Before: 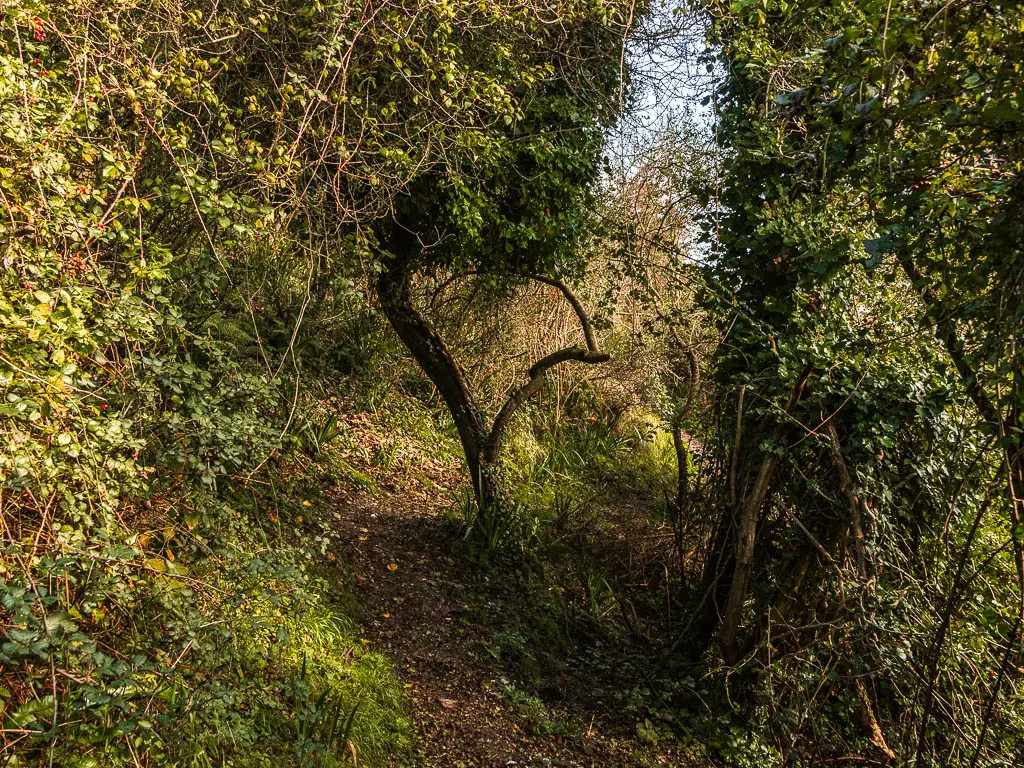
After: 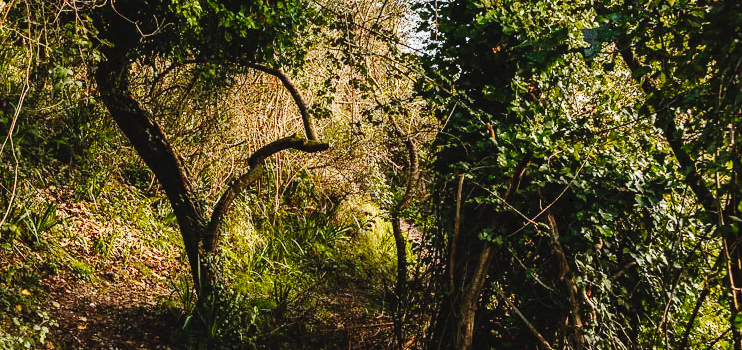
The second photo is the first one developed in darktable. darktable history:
crop and rotate: left 27.507%, top 27.482%, bottom 26.874%
tone curve: curves: ch0 [(0, 0) (0.003, 0.044) (0.011, 0.045) (0.025, 0.048) (0.044, 0.051) (0.069, 0.065) (0.1, 0.08) (0.136, 0.108) (0.177, 0.152) (0.224, 0.216) (0.277, 0.305) (0.335, 0.392) (0.399, 0.481) (0.468, 0.579) (0.543, 0.658) (0.623, 0.729) (0.709, 0.8) (0.801, 0.867) (0.898, 0.93) (1, 1)], preserve colors none
